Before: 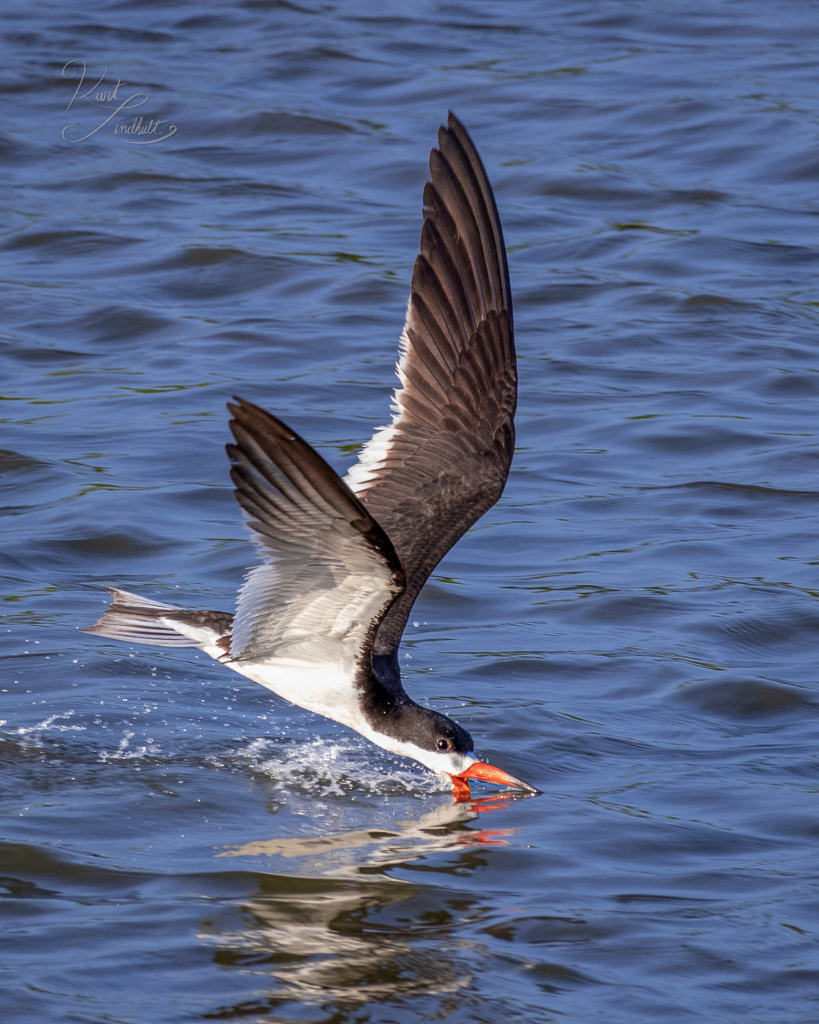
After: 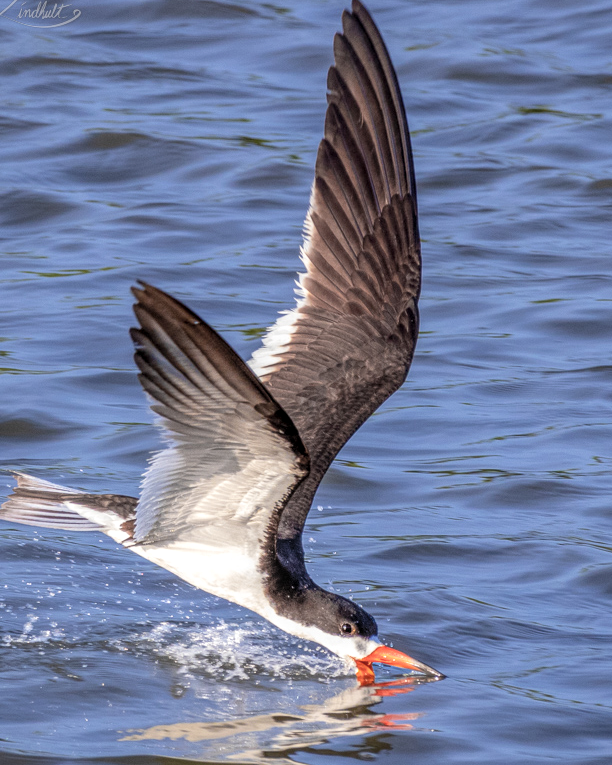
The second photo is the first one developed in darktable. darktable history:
contrast brightness saturation: brightness 0.15
local contrast: on, module defaults
crop and rotate: left 11.831%, top 11.346%, right 13.429%, bottom 13.899%
